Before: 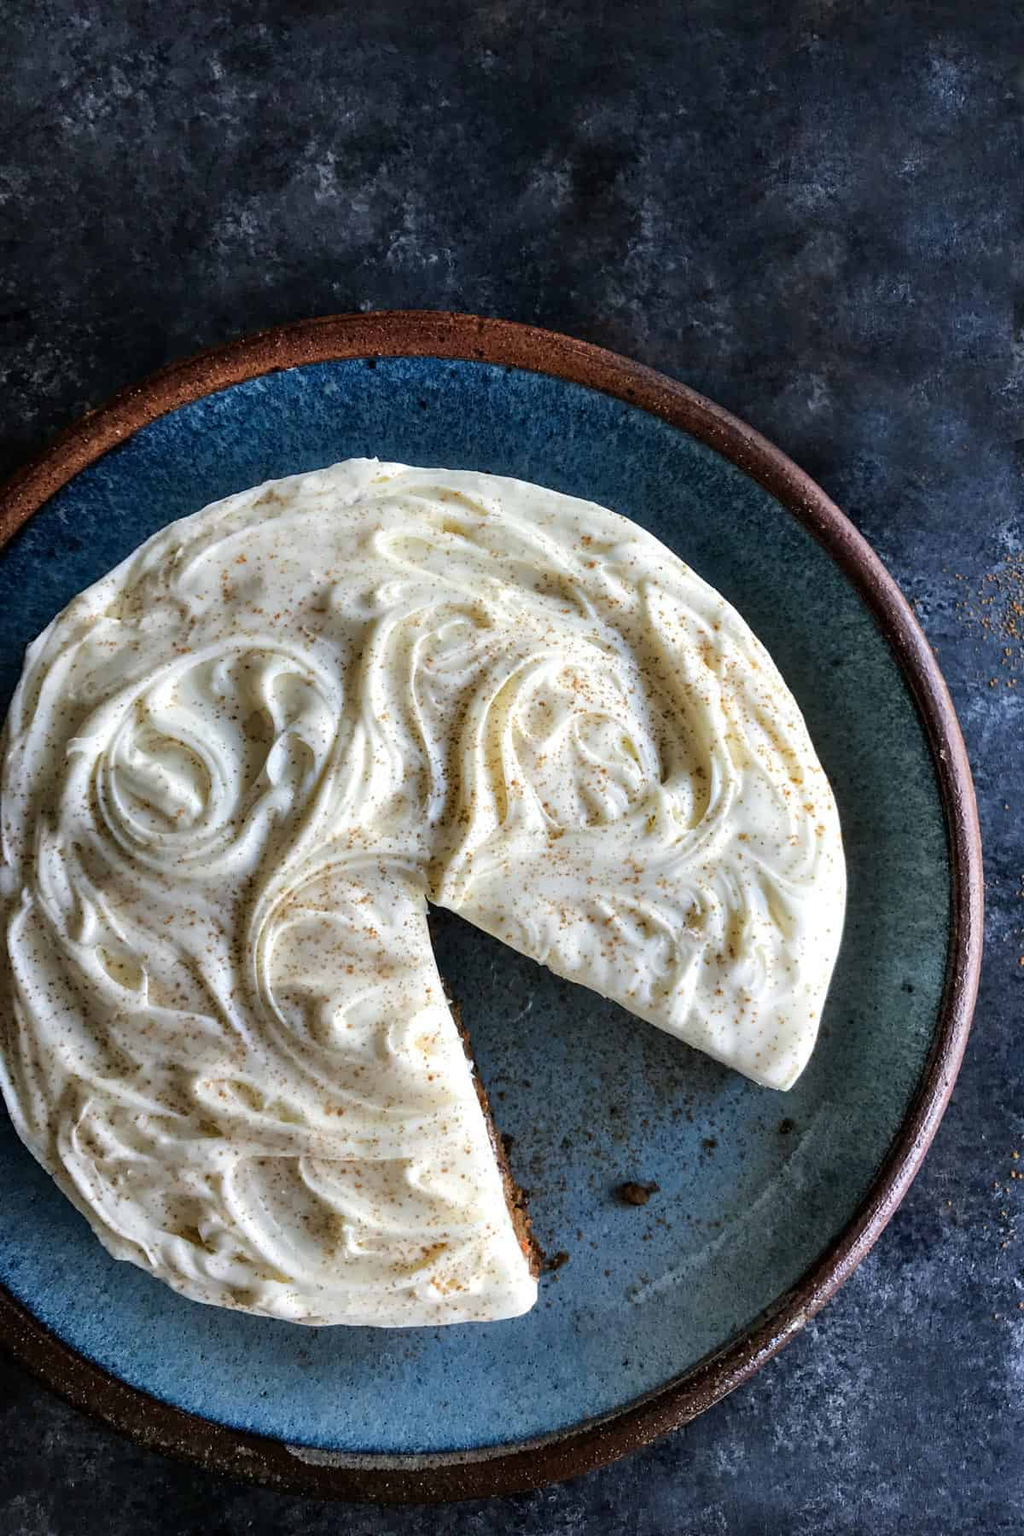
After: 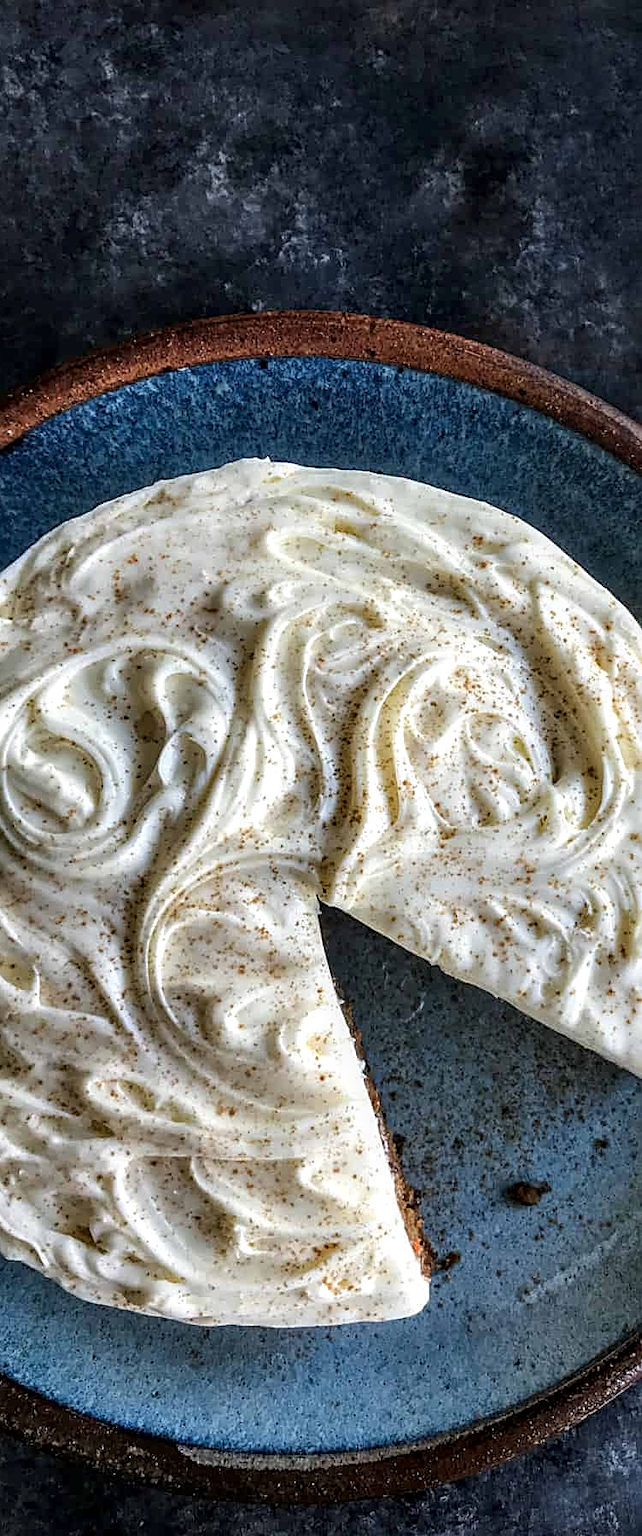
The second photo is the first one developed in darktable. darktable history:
crop: left 10.644%, right 26.528%
local contrast: detail 130%
sharpen: on, module defaults
tone equalizer: on, module defaults
exposure: compensate highlight preservation false
